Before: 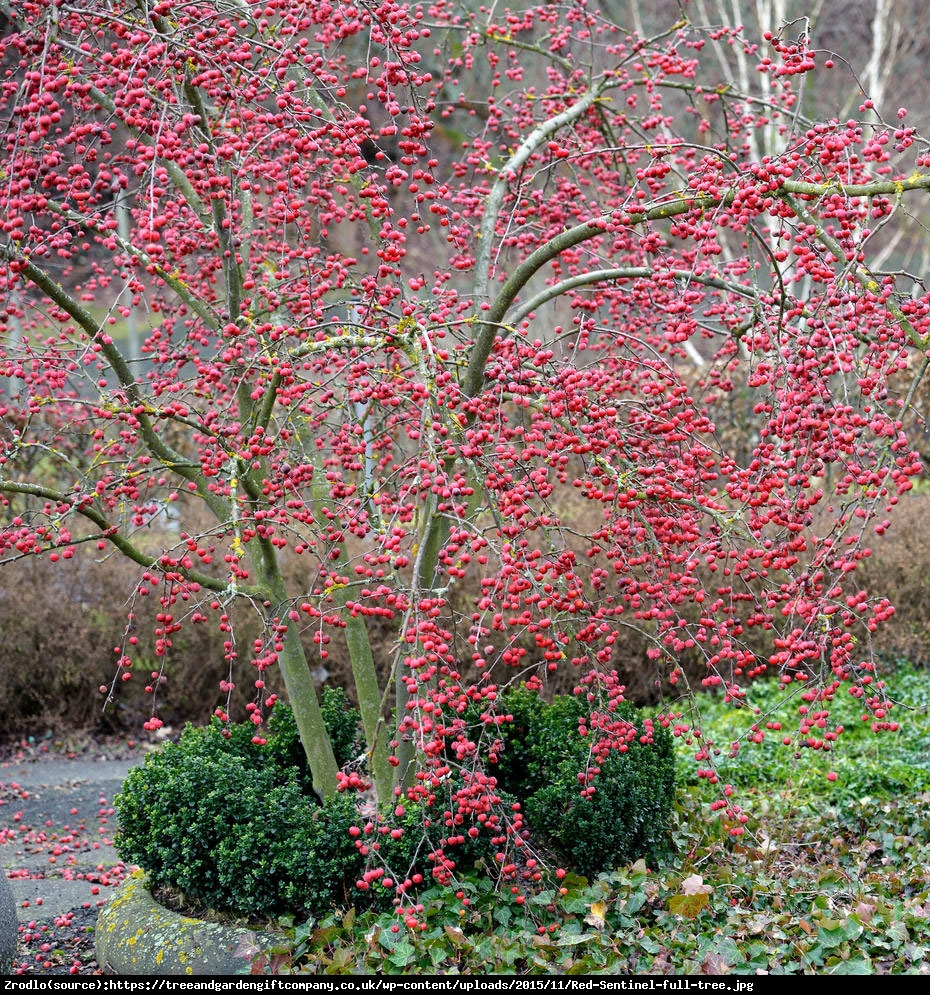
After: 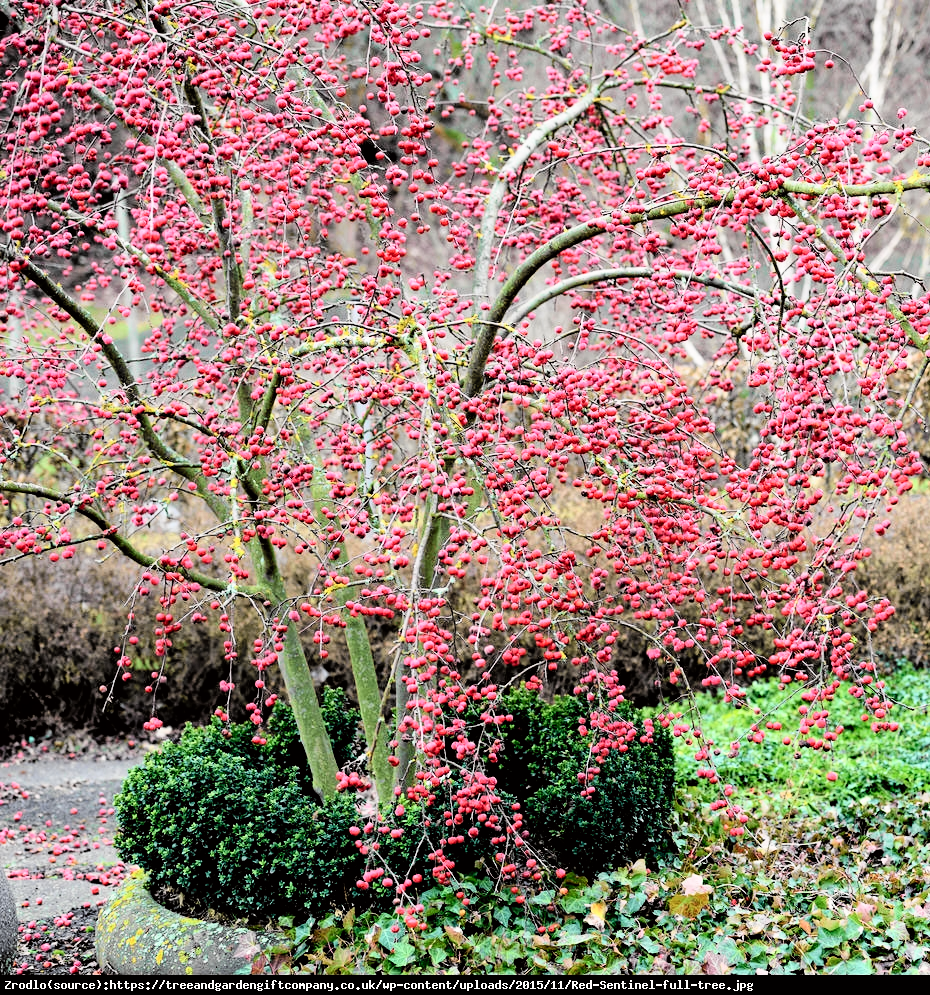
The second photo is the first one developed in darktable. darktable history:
color balance rgb: global vibrance 1%, saturation formula JzAzBz (2021)
tone curve: curves: ch0 [(0, 0) (0.055, 0.057) (0.258, 0.307) (0.434, 0.543) (0.517, 0.657) (0.745, 0.874) (1, 1)]; ch1 [(0, 0) (0.346, 0.307) (0.418, 0.383) (0.46, 0.439) (0.482, 0.493) (0.502, 0.503) (0.517, 0.514) (0.55, 0.561) (0.588, 0.603) (0.646, 0.688) (1, 1)]; ch2 [(0, 0) (0.346, 0.34) (0.431, 0.45) (0.485, 0.499) (0.5, 0.503) (0.527, 0.525) (0.545, 0.562) (0.679, 0.706) (1, 1)], color space Lab, independent channels, preserve colors none
filmic rgb: black relative exposure -3.72 EV, white relative exposure 2.77 EV, dynamic range scaling -5.32%, hardness 3.03
